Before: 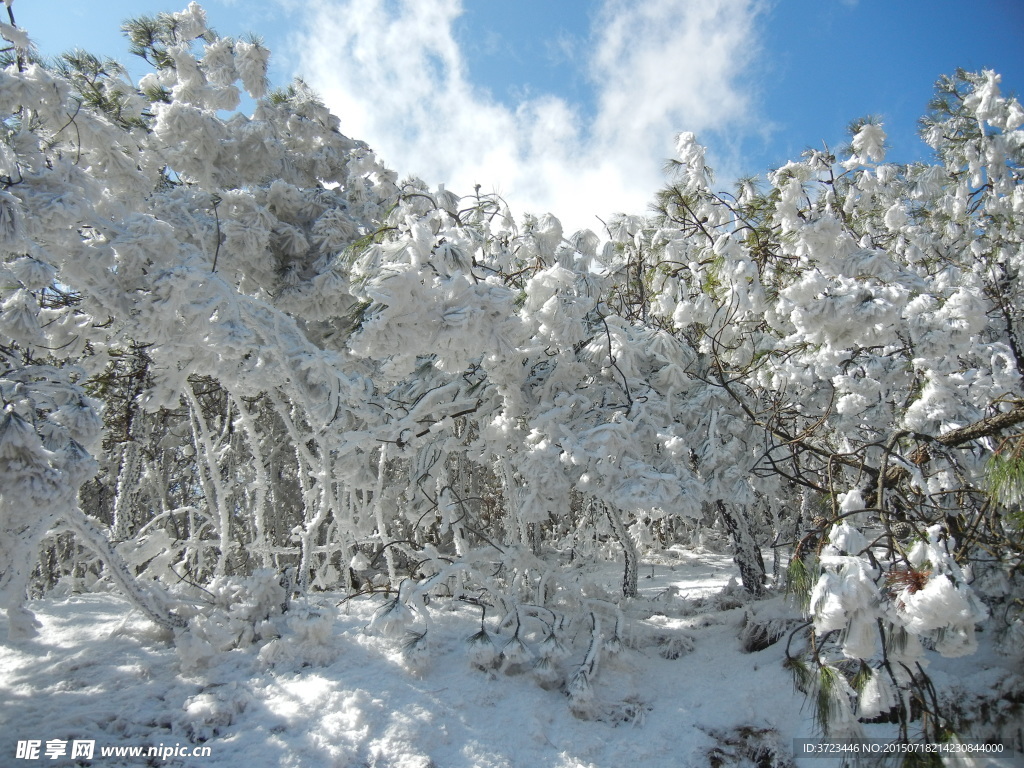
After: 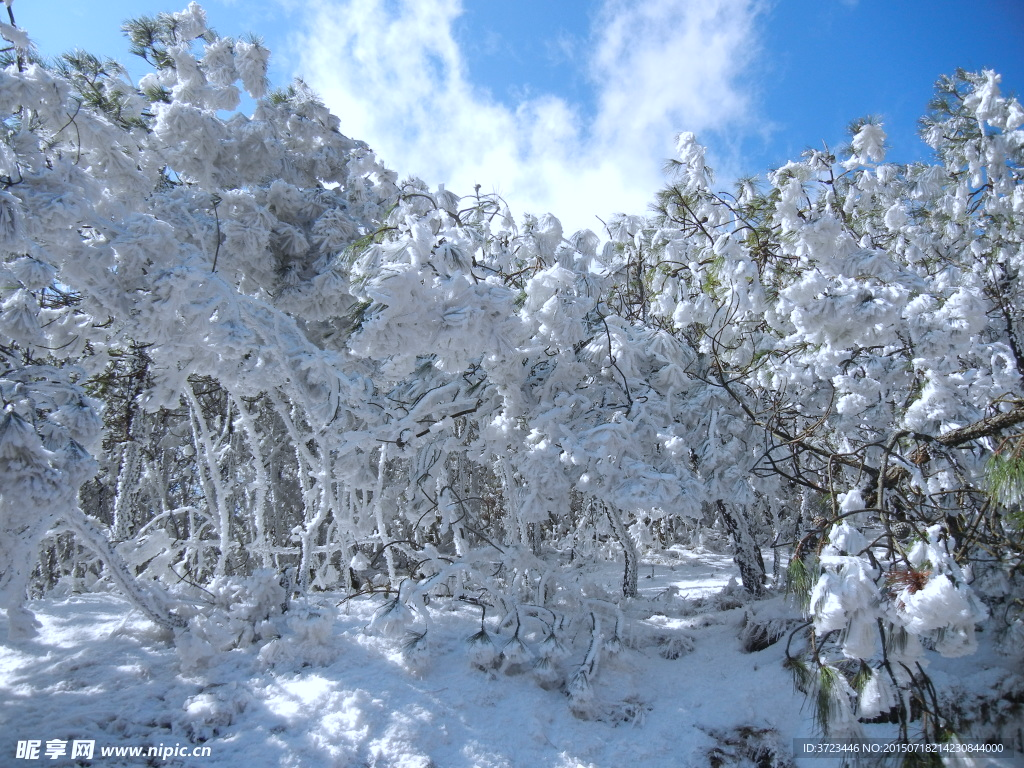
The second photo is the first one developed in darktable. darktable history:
color calibration: gray › normalize channels true, illuminant as shot in camera, x 0.37, y 0.382, temperature 4314.11 K, gamut compression 0.005
